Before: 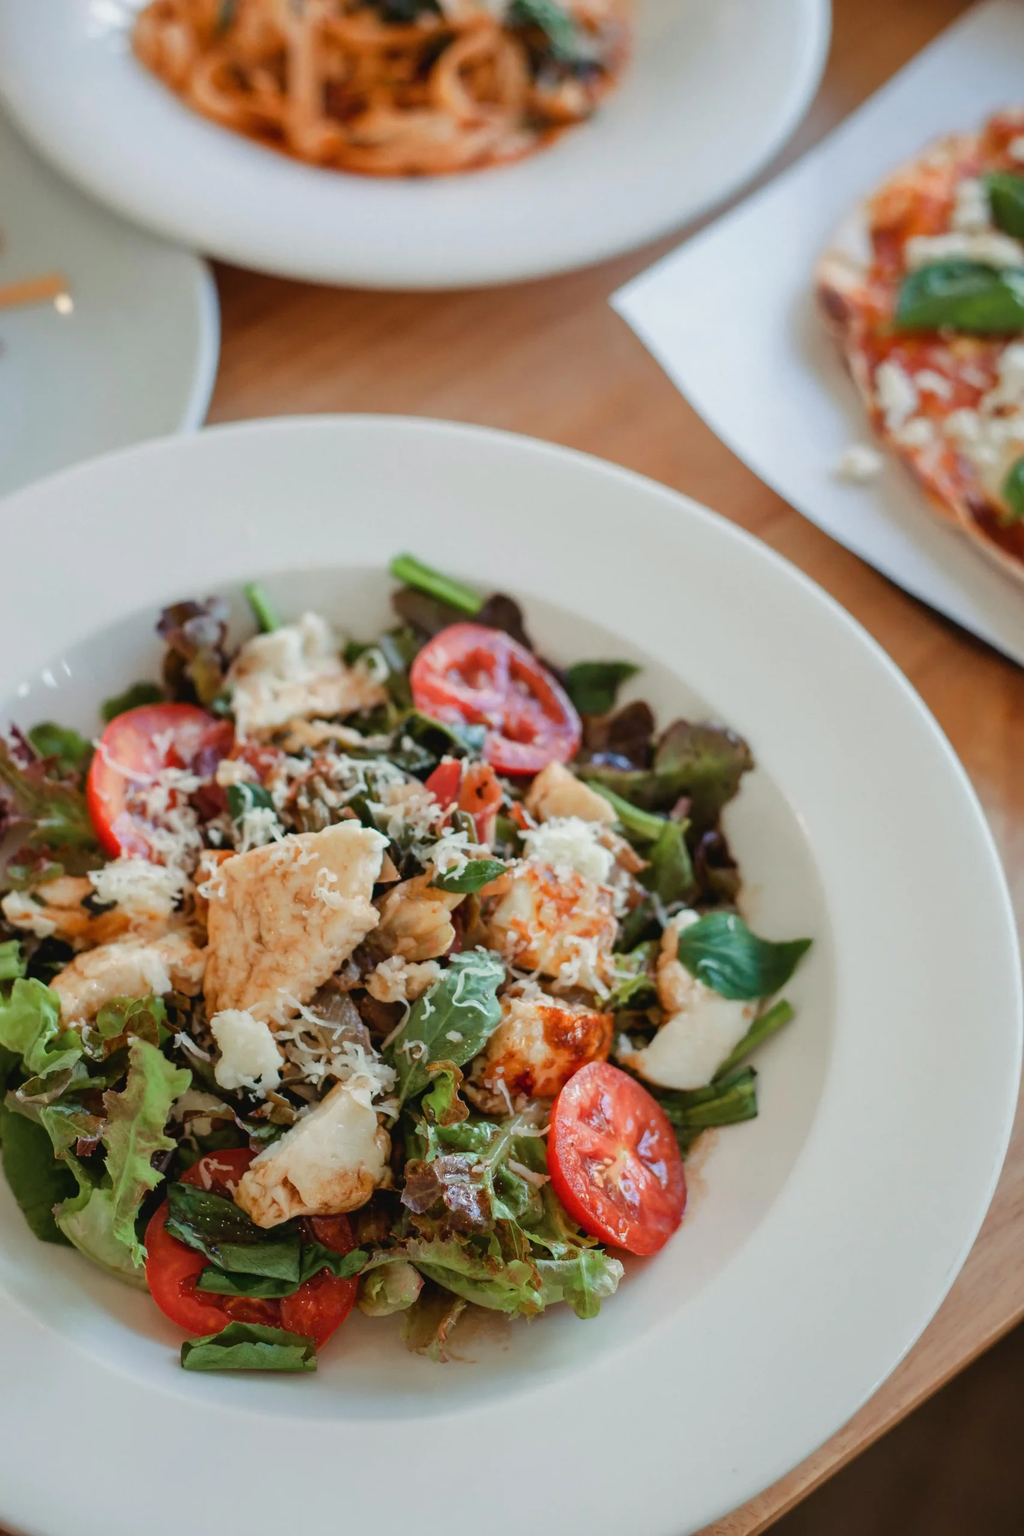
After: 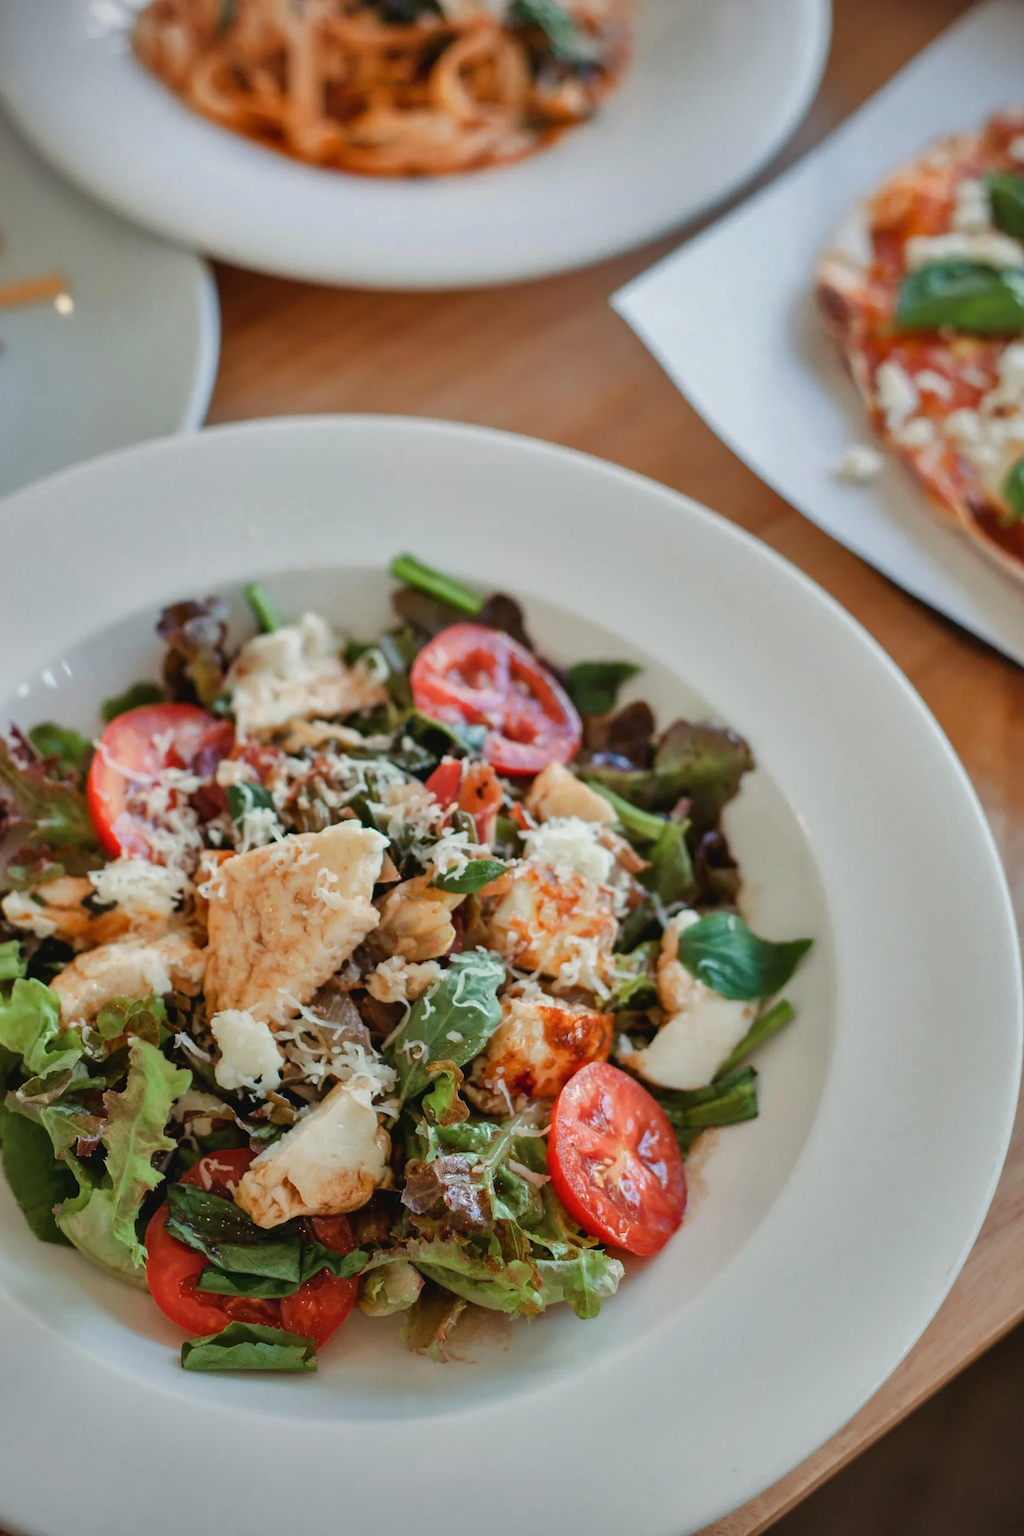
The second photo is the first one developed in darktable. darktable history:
shadows and highlights: radius 116.6, shadows 41.99, highlights -61.53, soften with gaussian
vignetting: fall-off start 91.26%
